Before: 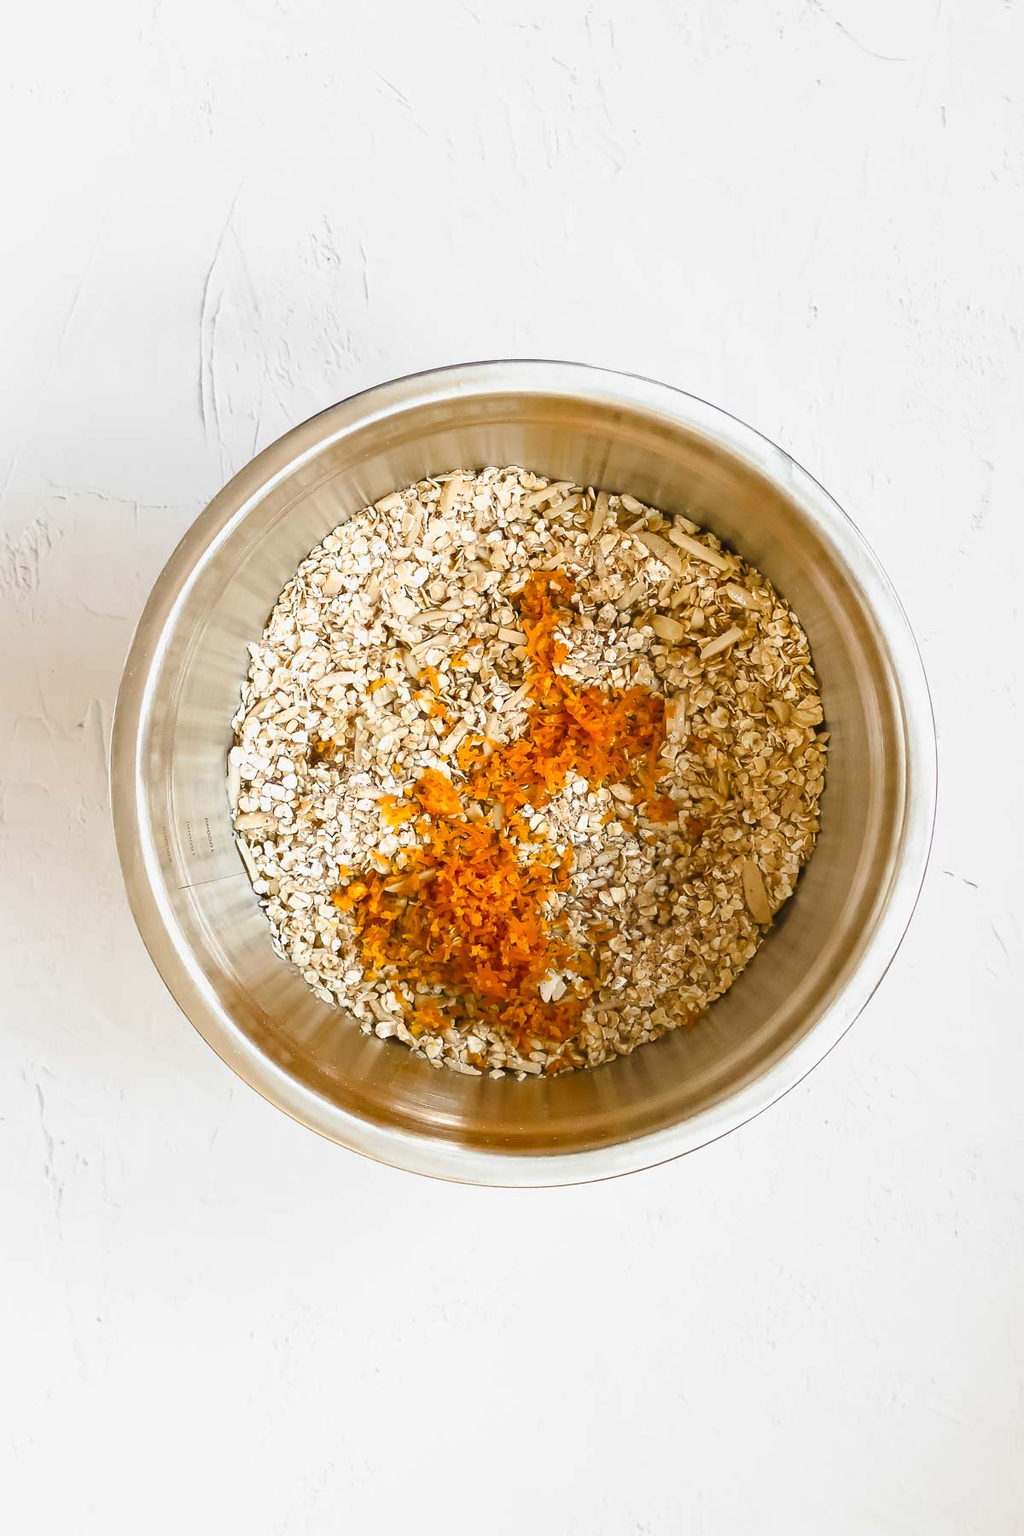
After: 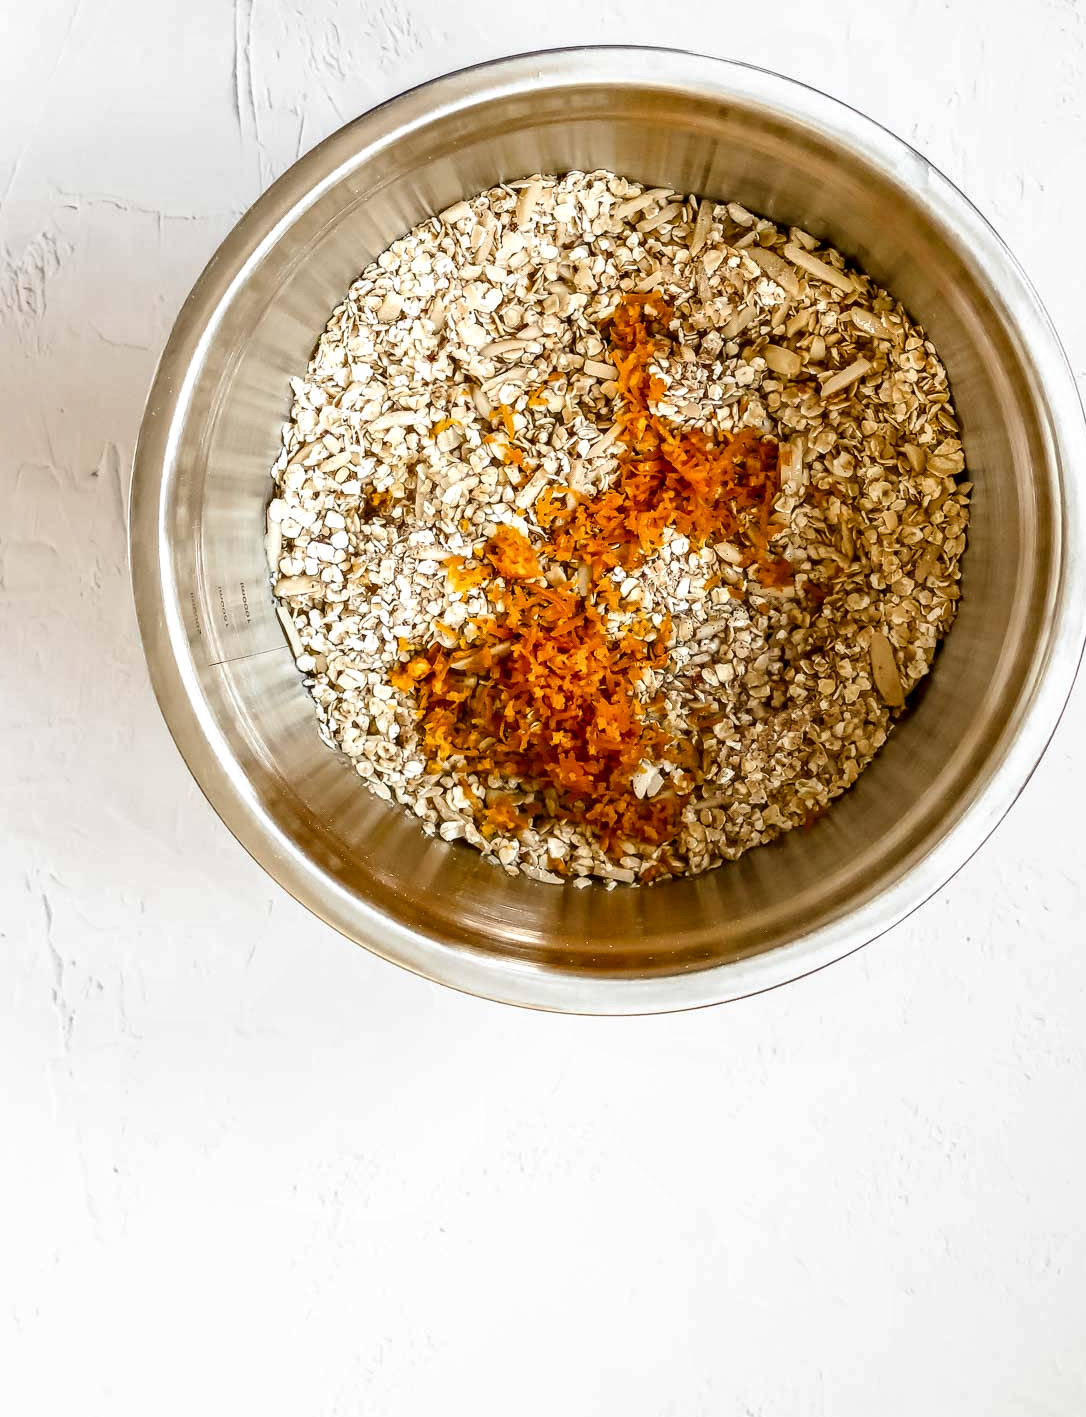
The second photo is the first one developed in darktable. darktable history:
crop: top 20.916%, right 9.437%, bottom 0.316%
local contrast: detail 160%
